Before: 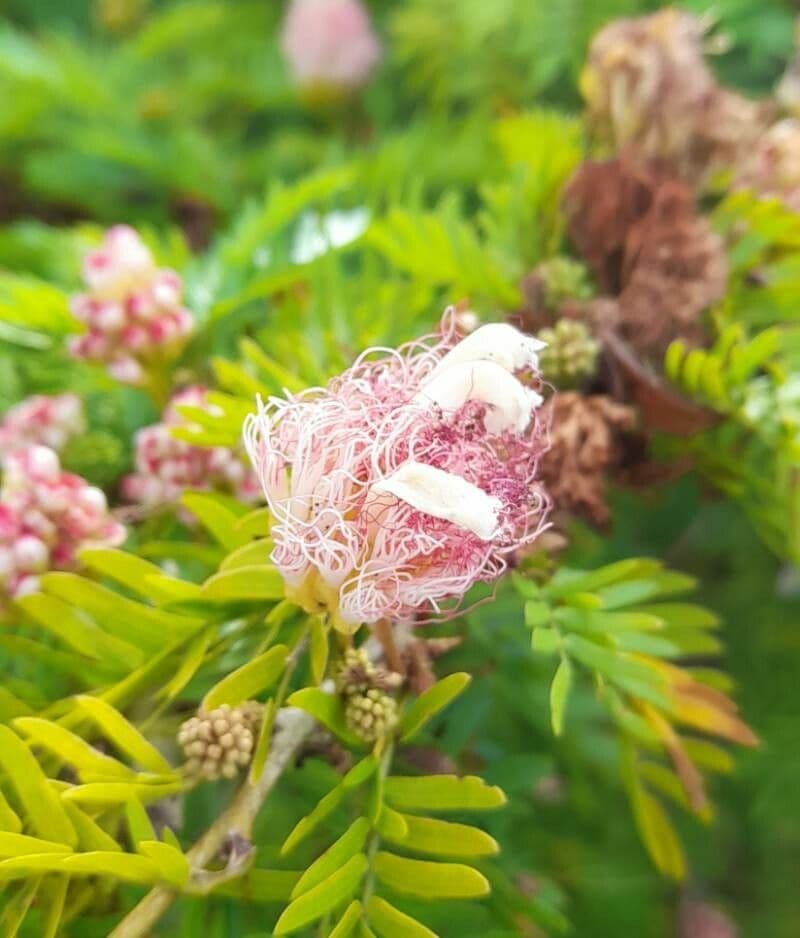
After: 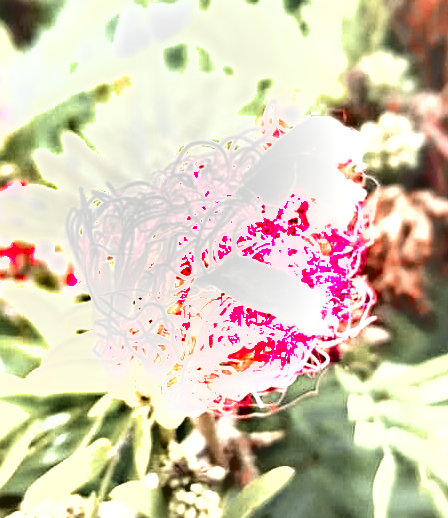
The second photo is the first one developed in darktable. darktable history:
exposure: black level correction 0.001, exposure 1.73 EV, compensate exposure bias true, compensate highlight preservation false
crop and rotate: left 22.157%, top 22.029%, right 21.728%, bottom 22.727%
haze removal: compatibility mode true, adaptive false
color zones: curves: ch1 [(0, 0.831) (0.08, 0.771) (0.157, 0.268) (0.241, 0.207) (0.562, -0.005) (0.714, -0.013) (0.876, 0.01) (1, 0.831)]
shadows and highlights: soften with gaussian
